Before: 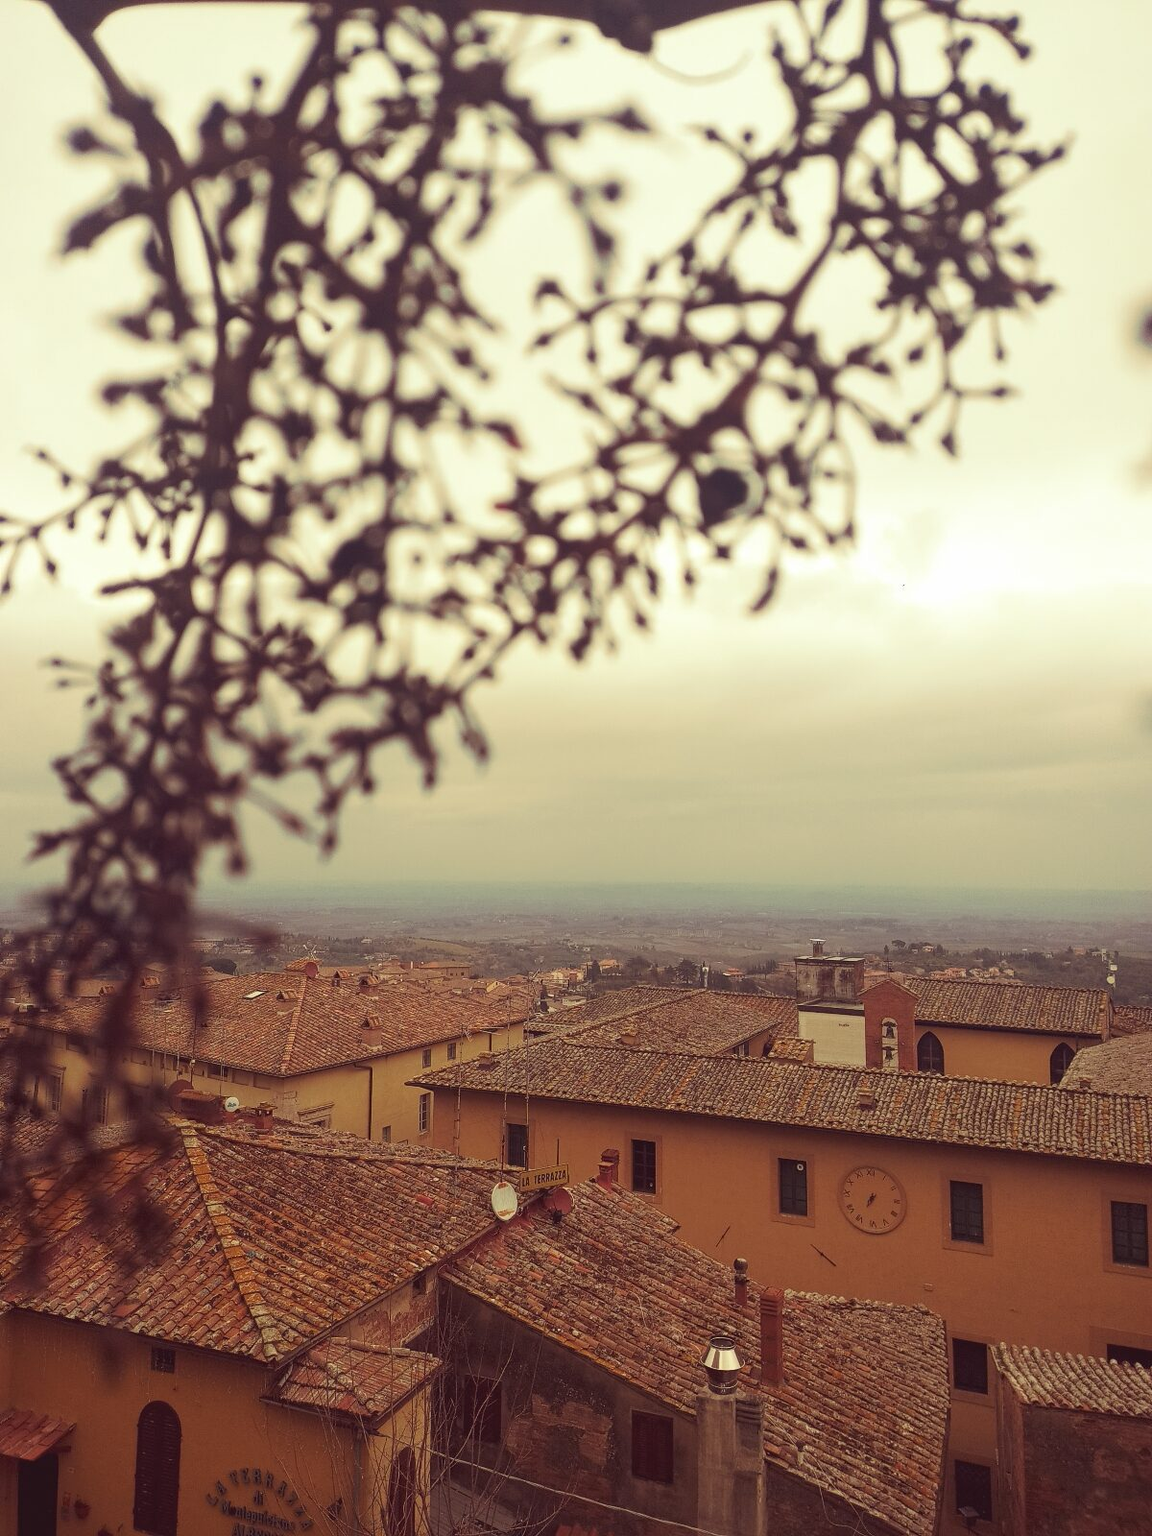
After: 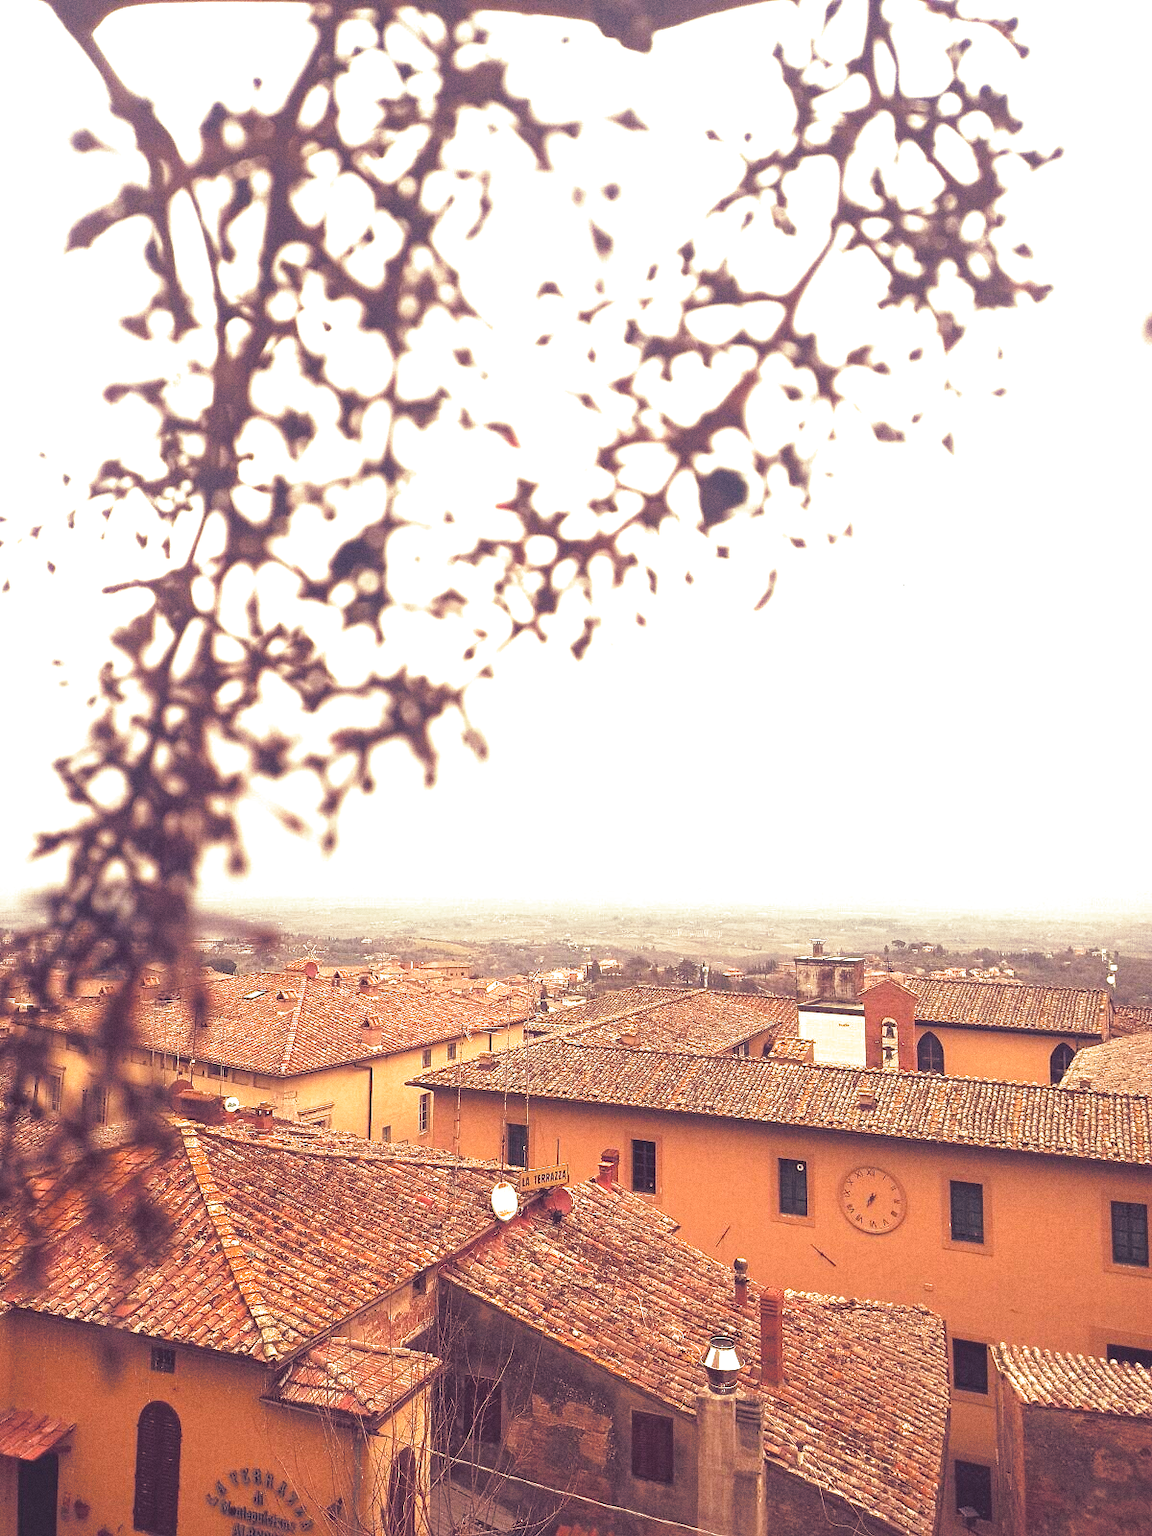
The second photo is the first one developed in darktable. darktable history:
split-toning: shadows › hue 216°, shadows › saturation 1, highlights › hue 57.6°, balance -33.4
exposure: black level correction 0.001, exposure 1.735 EV, compensate highlight preservation false
grain: coarseness 0.09 ISO
